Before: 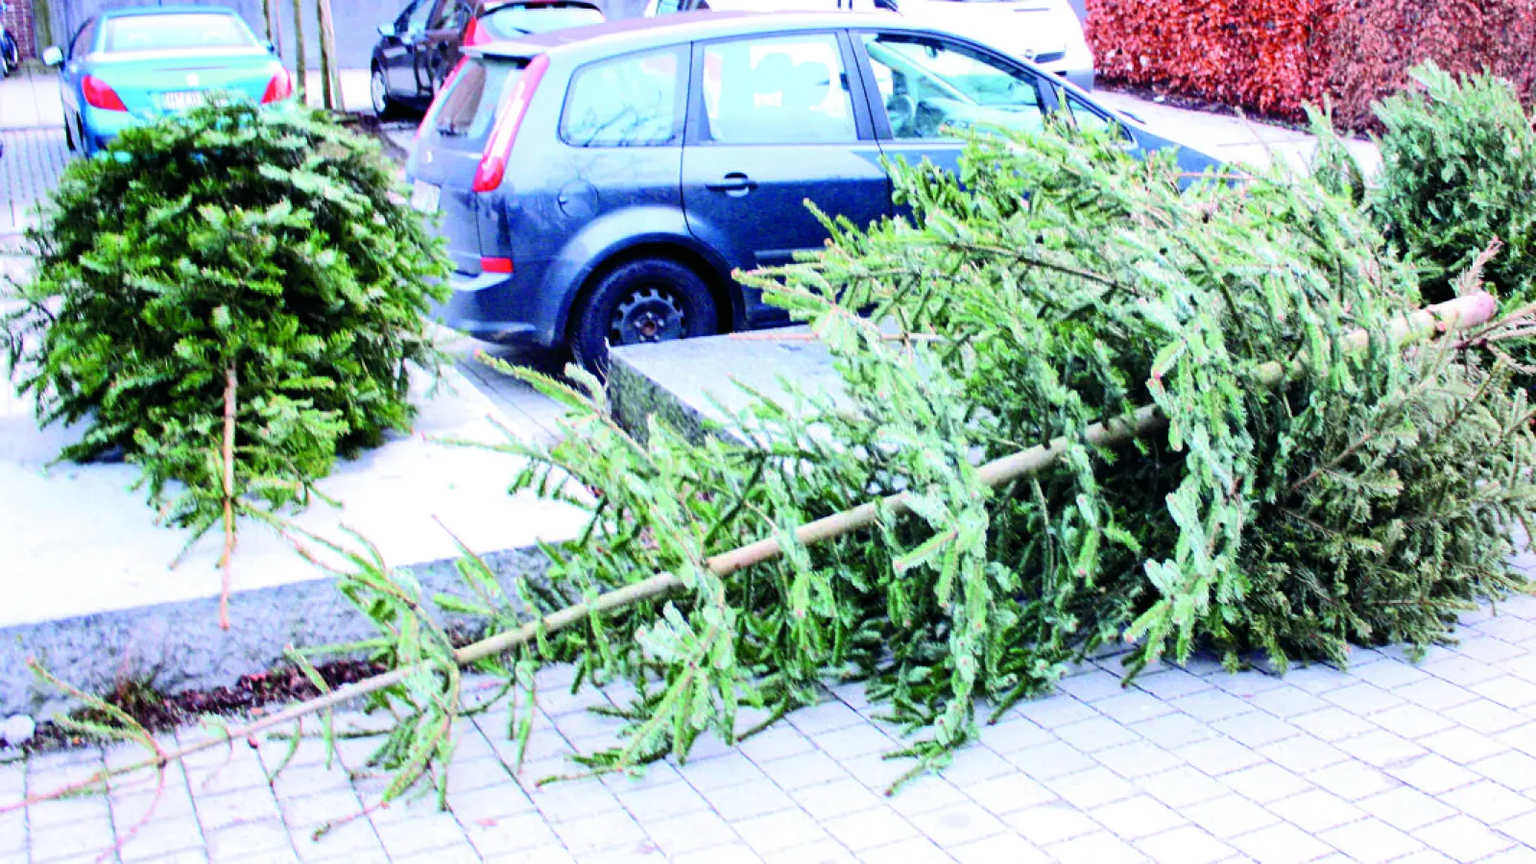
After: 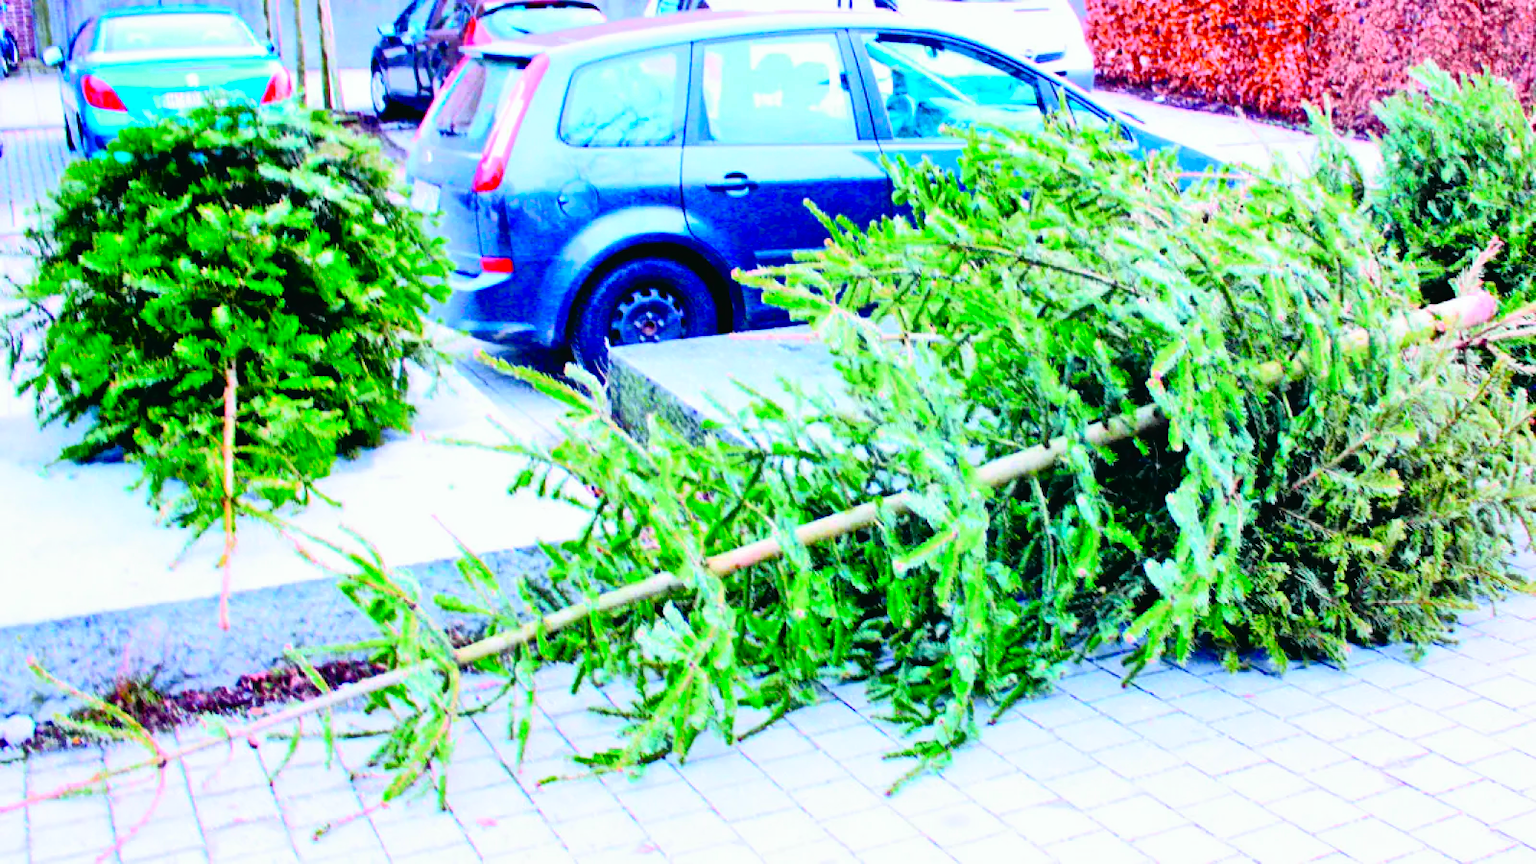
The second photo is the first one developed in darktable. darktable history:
vibrance: vibrance 100%
tone curve: curves: ch0 [(0, 0.021) (0.148, 0.076) (0.232, 0.191) (0.398, 0.423) (0.572, 0.672) (0.705, 0.812) (0.877, 0.931) (0.99, 0.987)]; ch1 [(0, 0) (0.377, 0.325) (0.493, 0.486) (0.508, 0.502) (0.515, 0.514) (0.554, 0.586) (0.623, 0.658) (0.701, 0.704) (0.778, 0.751) (1, 1)]; ch2 [(0, 0) (0.431, 0.398) (0.485, 0.486) (0.495, 0.498) (0.511, 0.507) (0.58, 0.66) (0.679, 0.757) (0.749, 0.829) (1, 0.991)], color space Lab, independent channels
tone equalizer: -7 EV 0.15 EV, -6 EV 0.6 EV, -5 EV 1.15 EV, -4 EV 1.33 EV, -3 EV 1.15 EV, -2 EV 0.6 EV, -1 EV 0.15 EV, mask exposure compensation -0.5 EV
